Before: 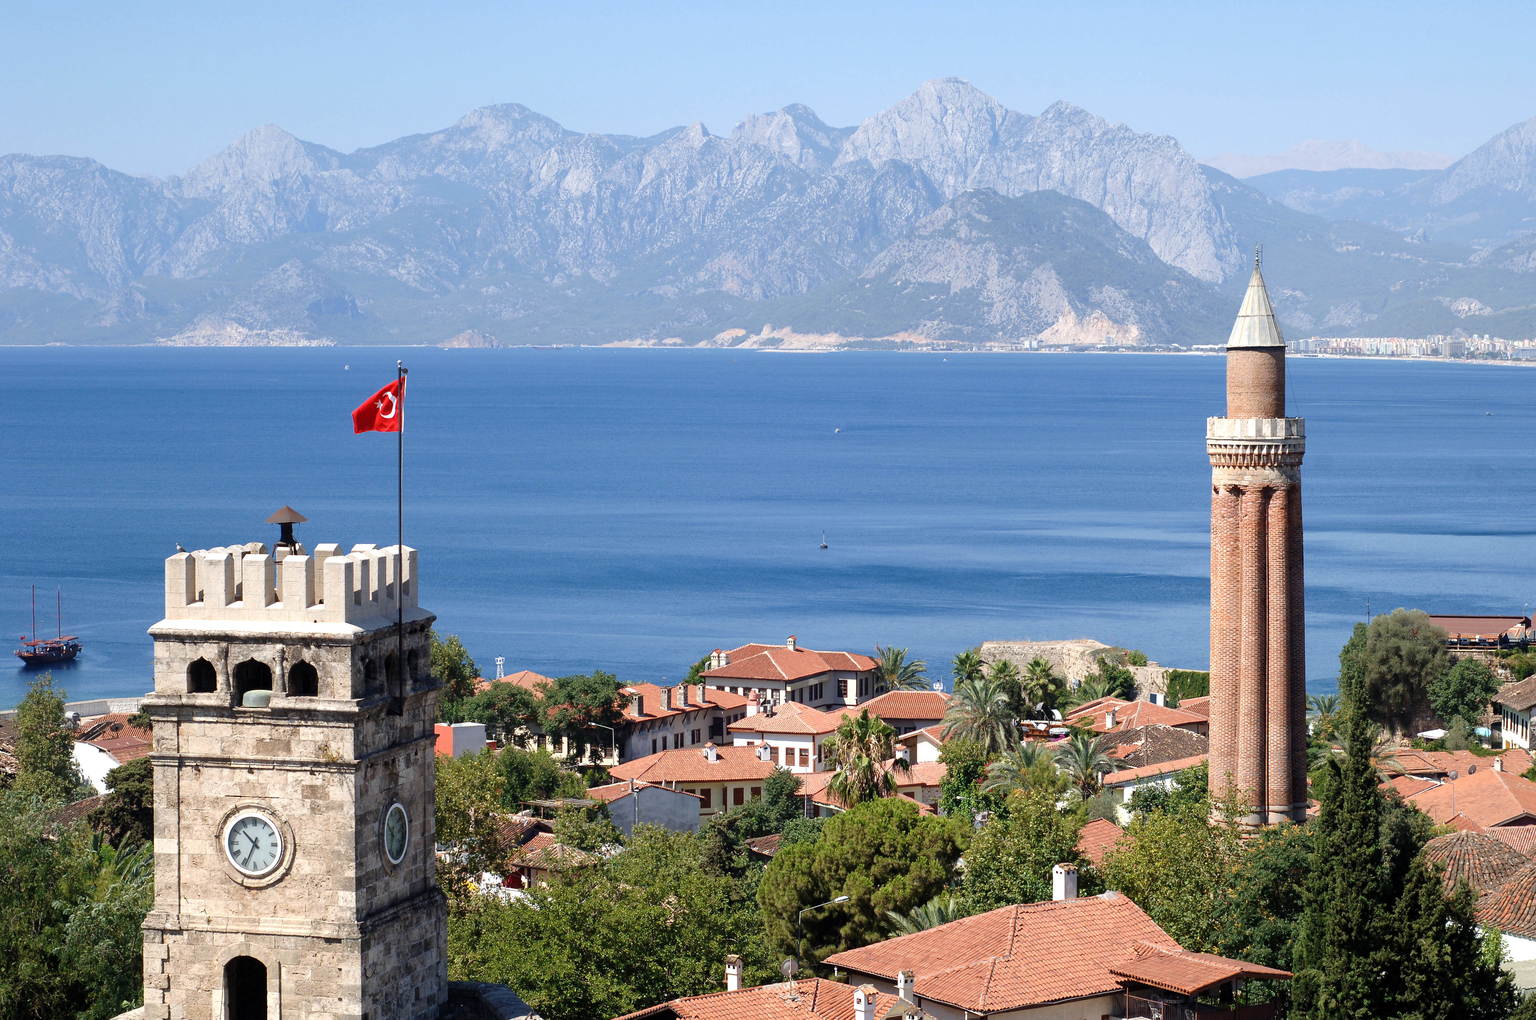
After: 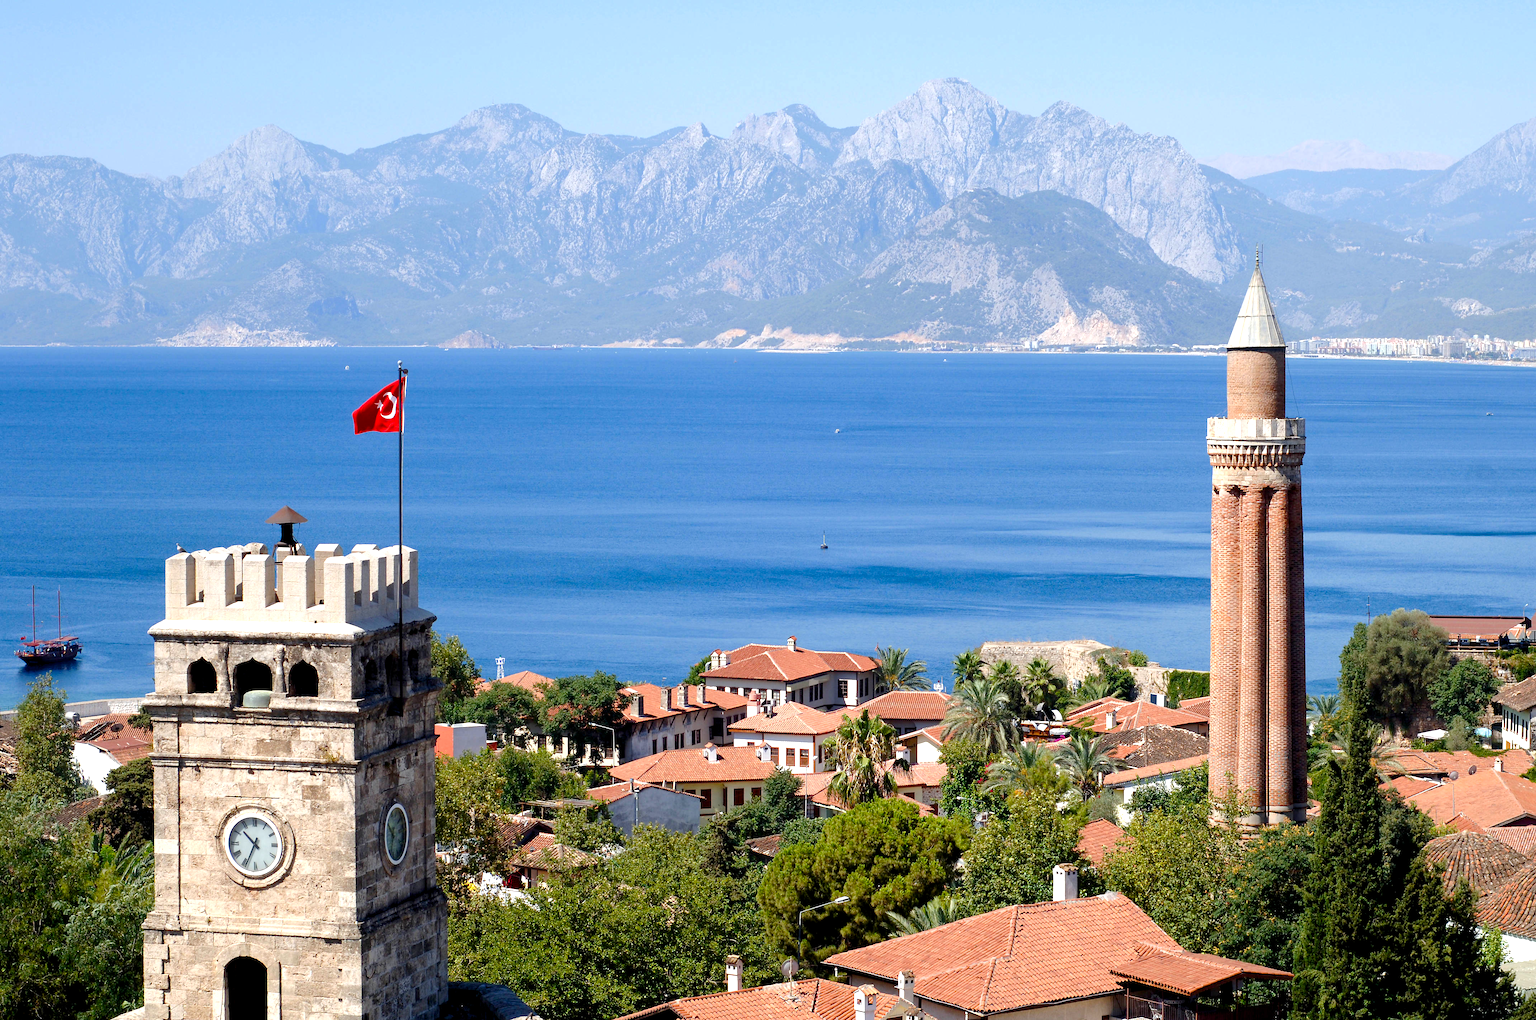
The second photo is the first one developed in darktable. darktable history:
exposure: compensate highlight preservation false
color balance rgb: global offset › luminance -0.51%, perceptual saturation grading › global saturation 27.53%, perceptual saturation grading › highlights -25%, perceptual saturation grading › shadows 25%, perceptual brilliance grading › highlights 6.62%, perceptual brilliance grading › mid-tones 17.07%, perceptual brilliance grading › shadows -5.23%
